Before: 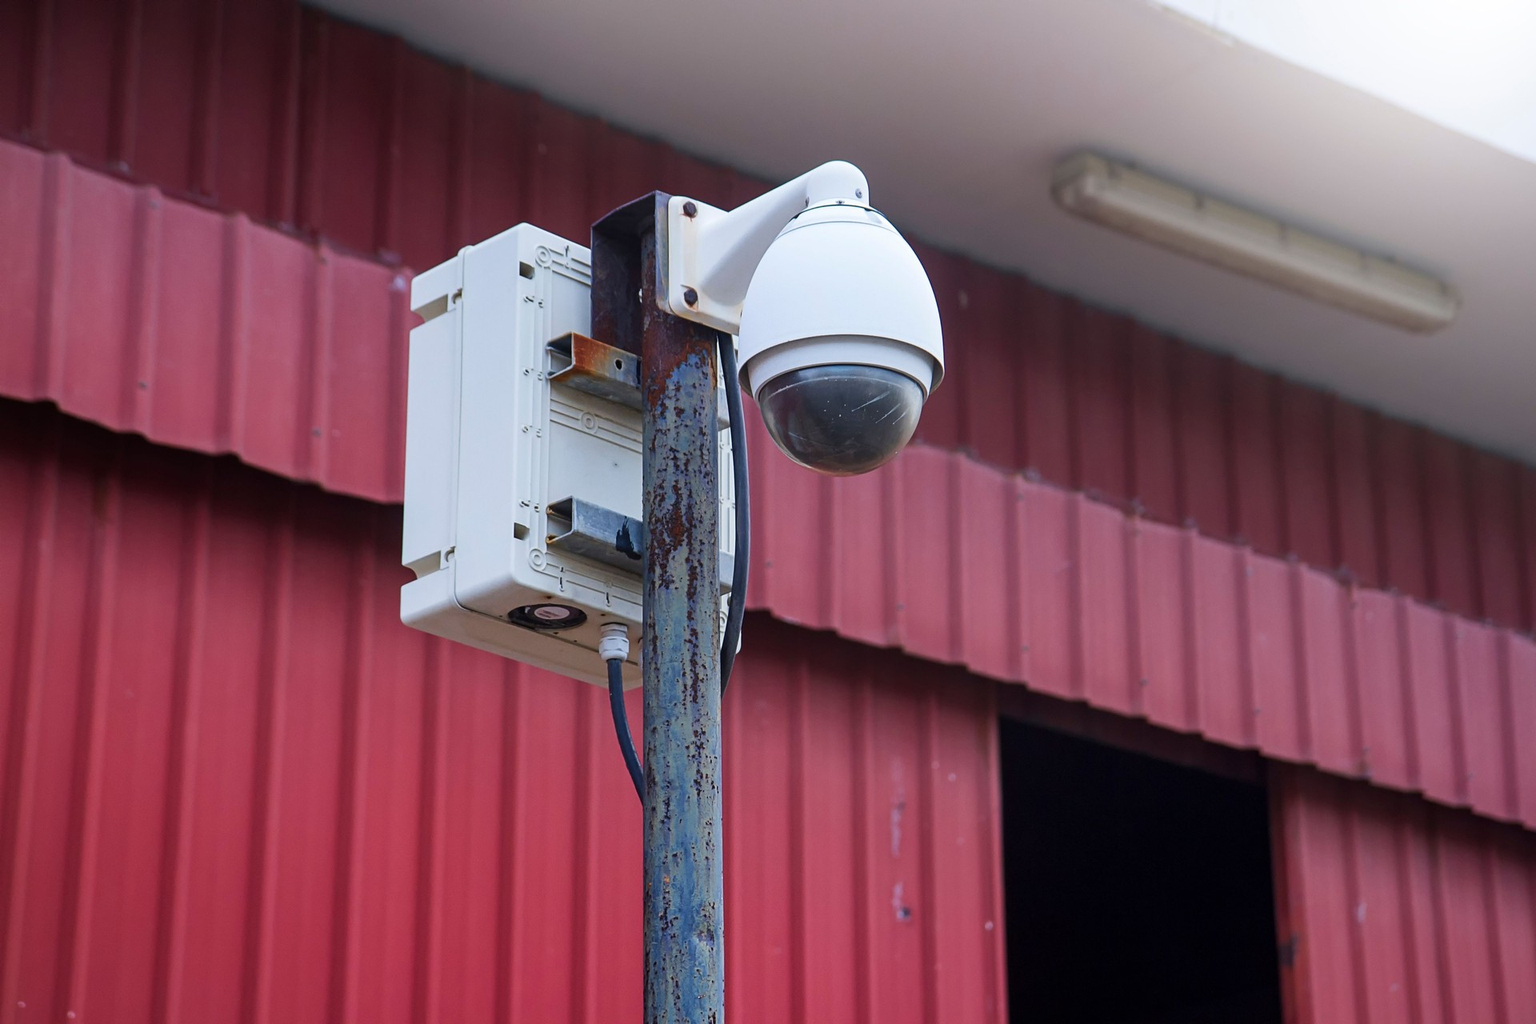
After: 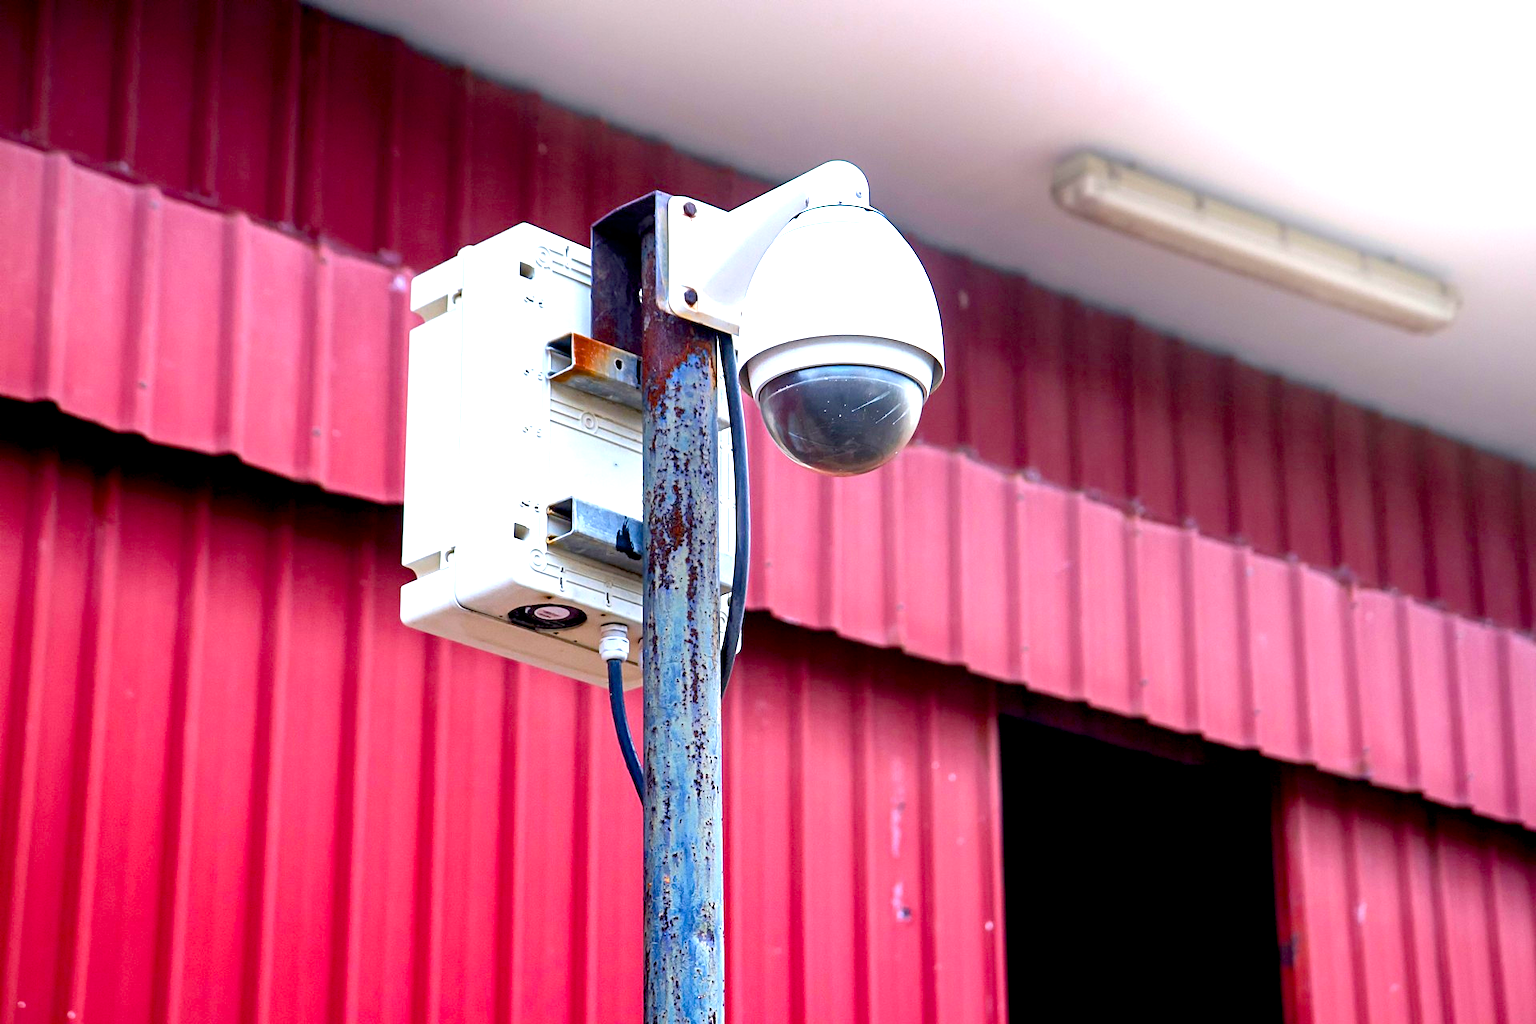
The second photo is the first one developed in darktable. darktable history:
exposure: black level correction 0.009, exposure 1.425 EV, compensate highlight preservation false
color balance rgb: linear chroma grading › shadows -8%, linear chroma grading › global chroma 10%, perceptual saturation grading › global saturation 2%, perceptual saturation grading › highlights -2%, perceptual saturation grading › mid-tones 4%, perceptual saturation grading › shadows 8%, perceptual brilliance grading › global brilliance 2%, perceptual brilliance grading › highlights -4%, global vibrance 16%, saturation formula JzAzBz (2021)
